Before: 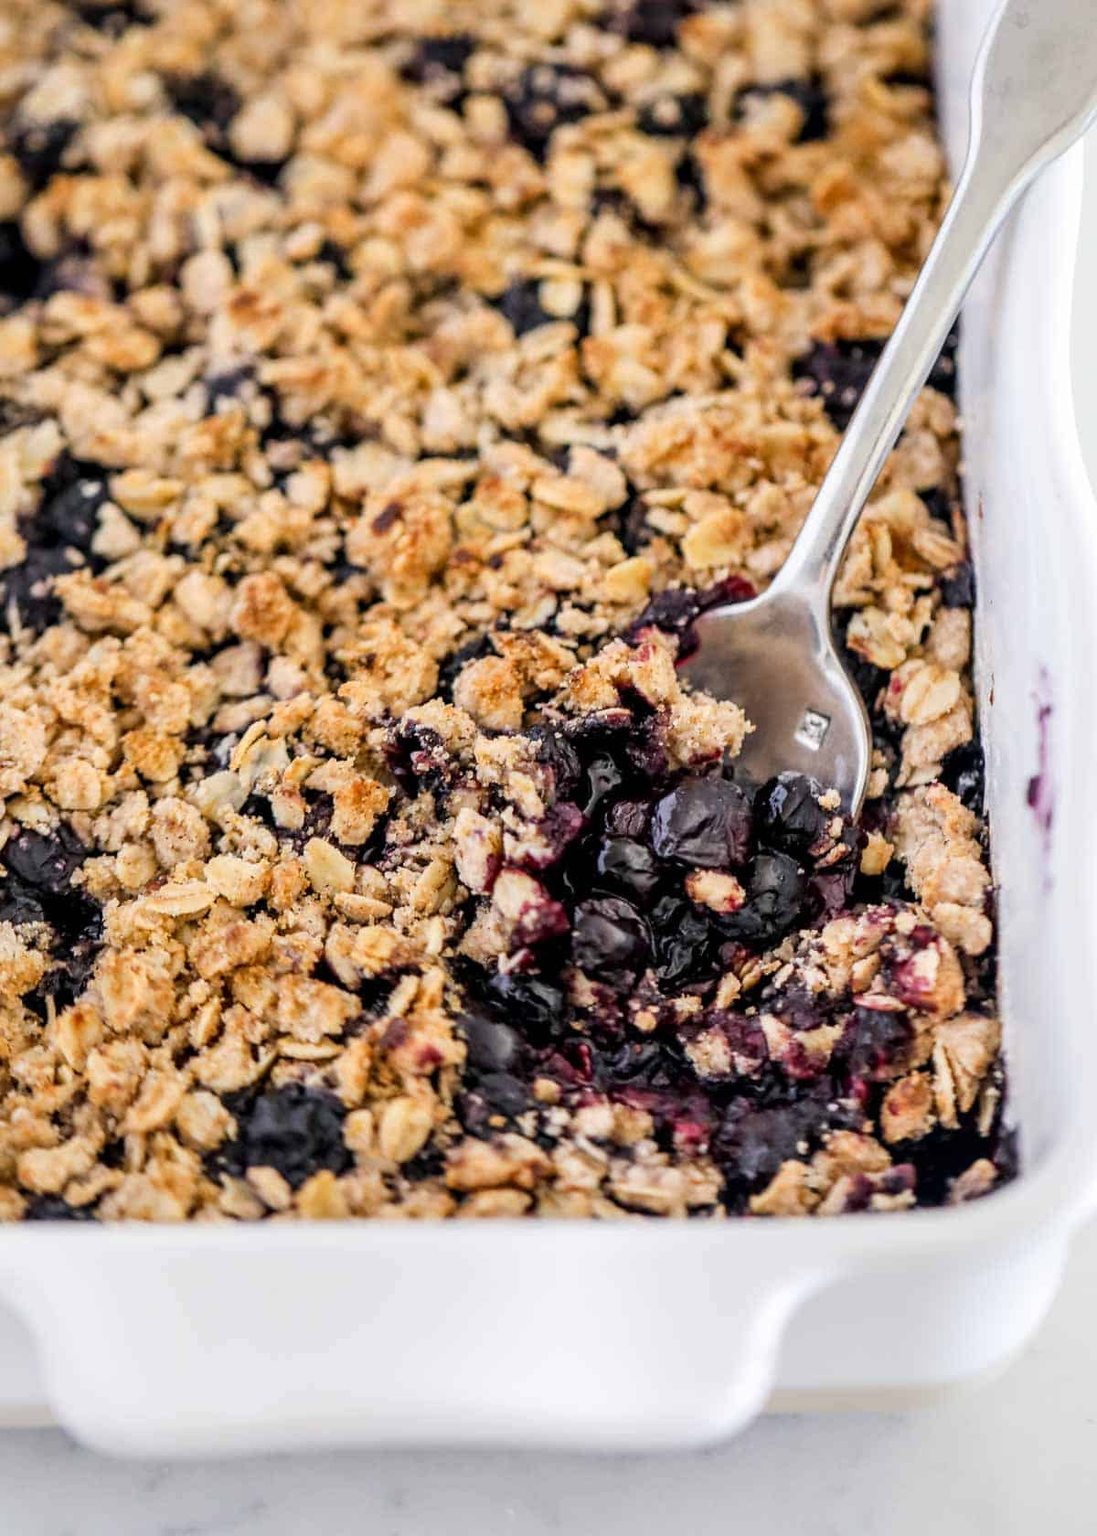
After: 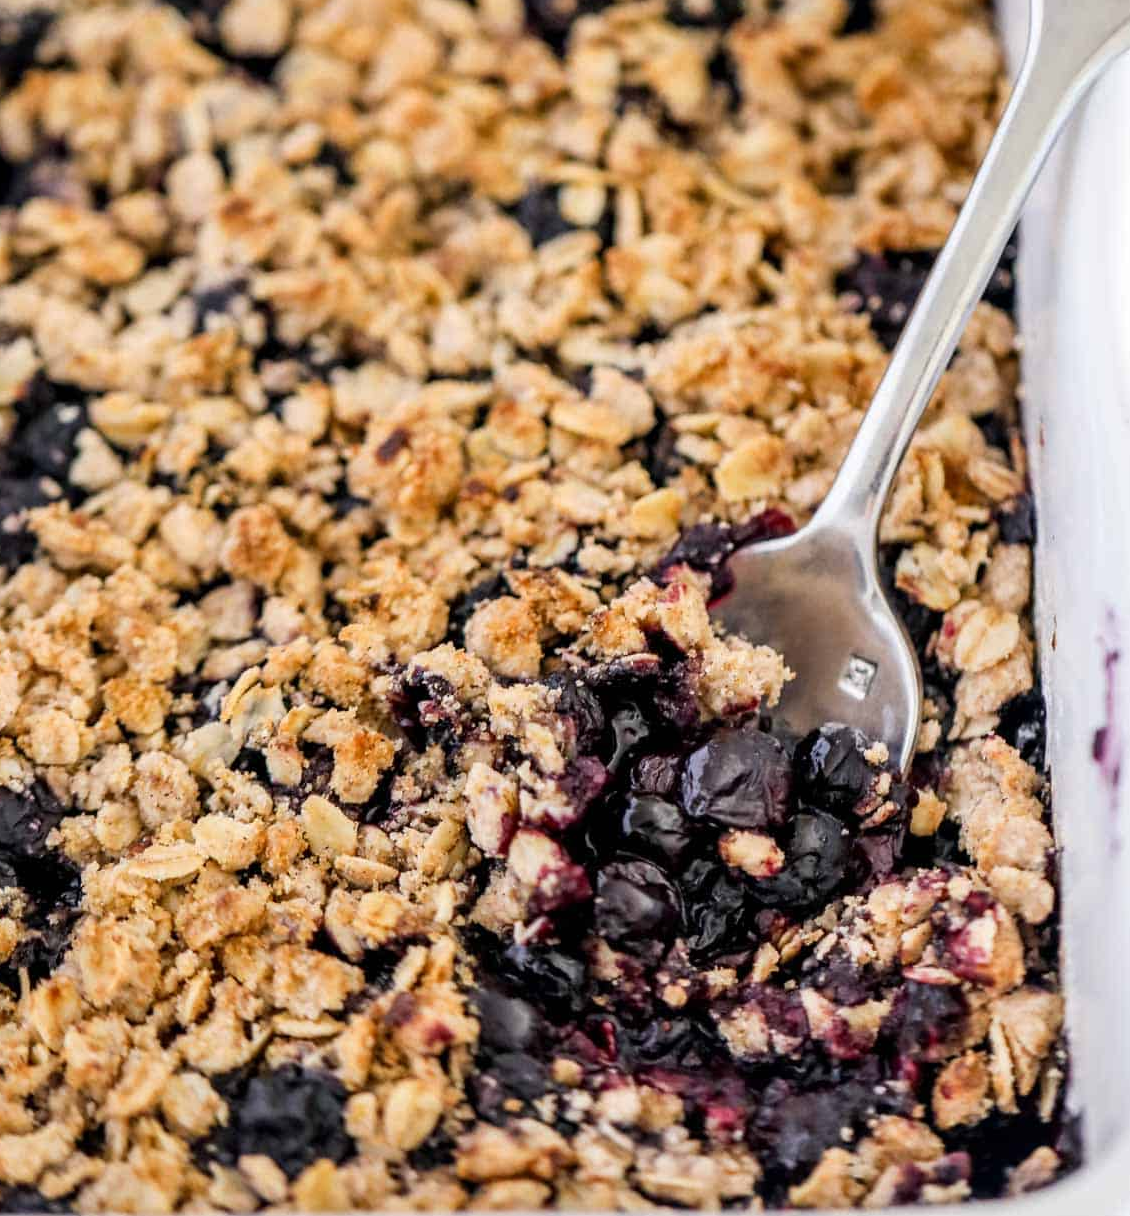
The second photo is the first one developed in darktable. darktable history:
color correction: highlights a* -0.192, highlights b* -0.1
crop: left 2.587%, top 7.225%, right 3.228%, bottom 20.346%
shadows and highlights: radius 333.8, shadows 63.11, highlights 4.24, compress 87.85%, soften with gaussian
